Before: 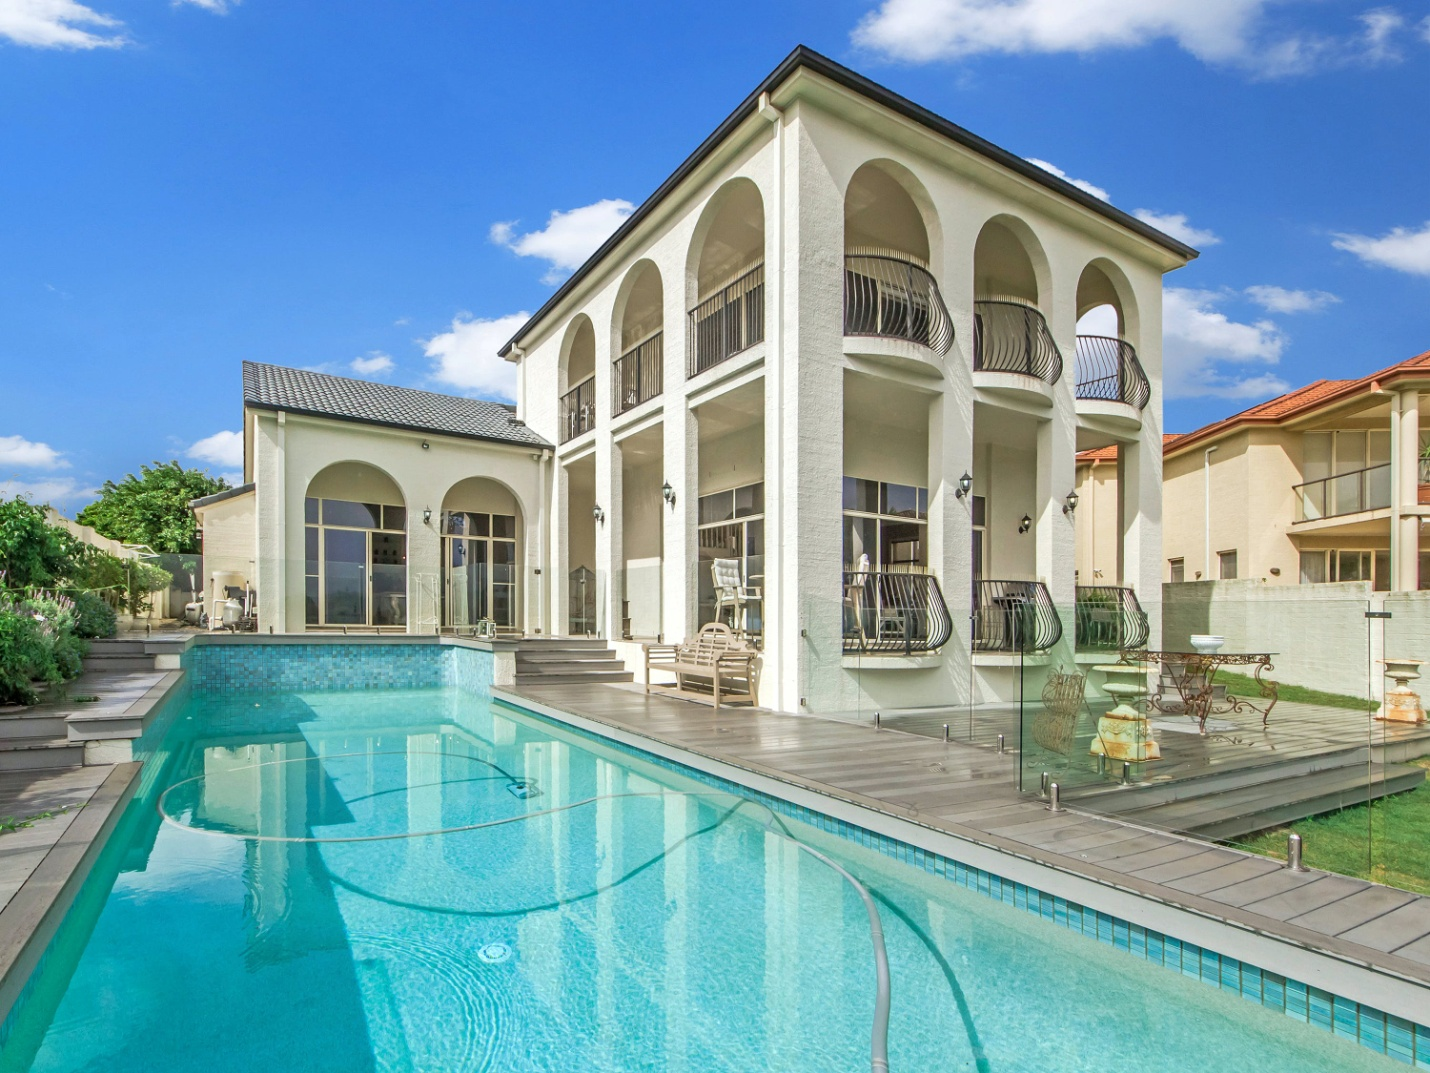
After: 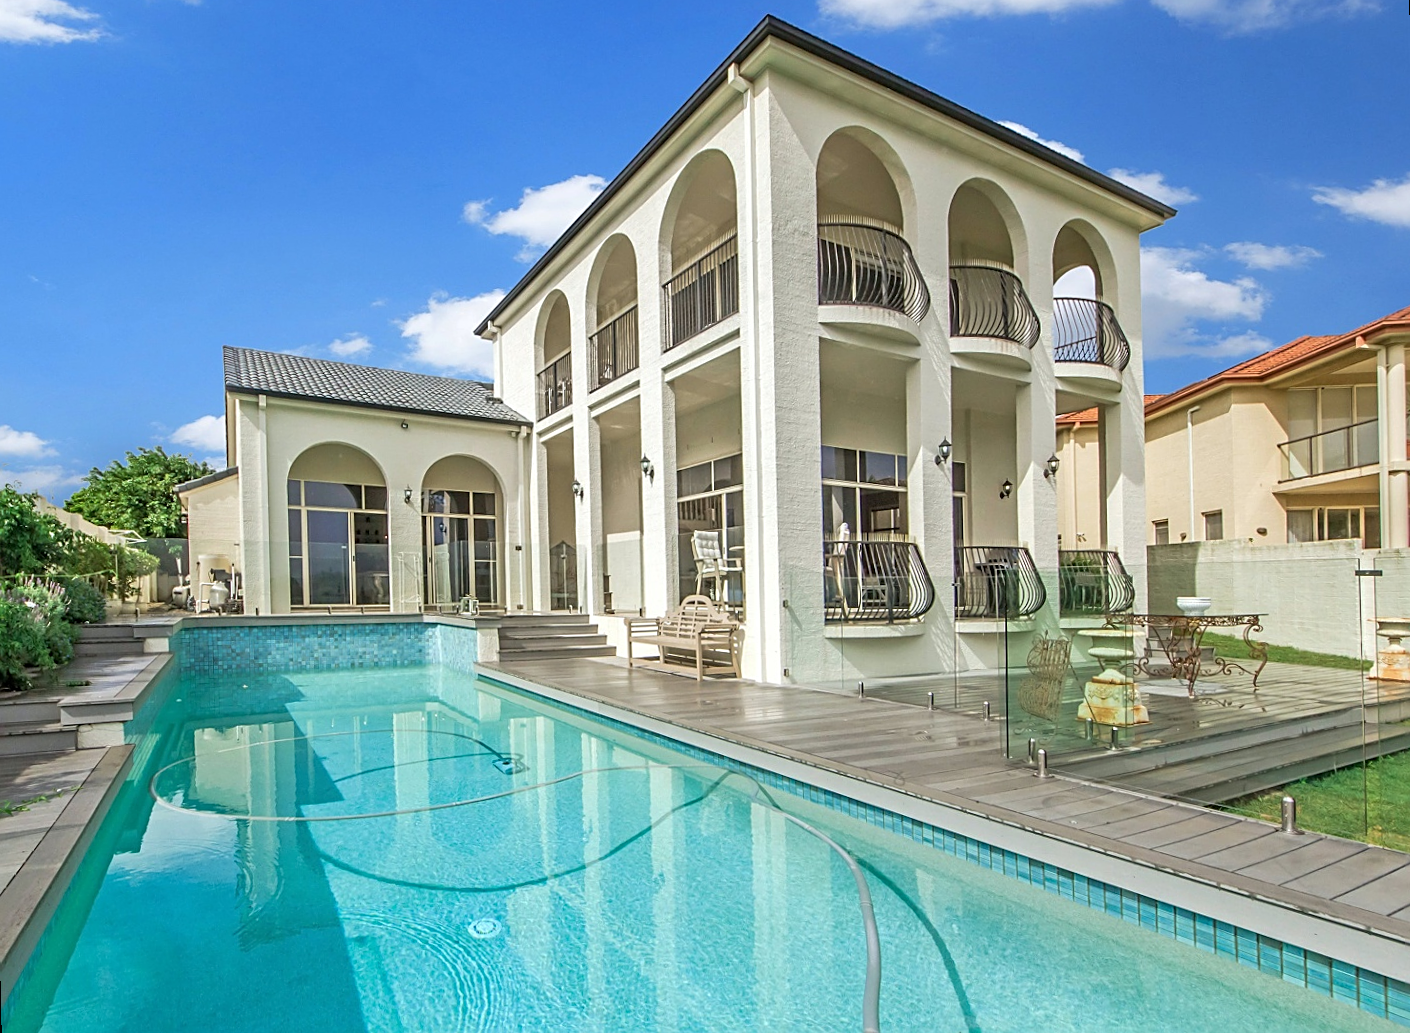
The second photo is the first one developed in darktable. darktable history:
rotate and perspective: rotation -1.32°, lens shift (horizontal) -0.031, crop left 0.015, crop right 0.985, crop top 0.047, crop bottom 0.982
sharpen: on, module defaults
